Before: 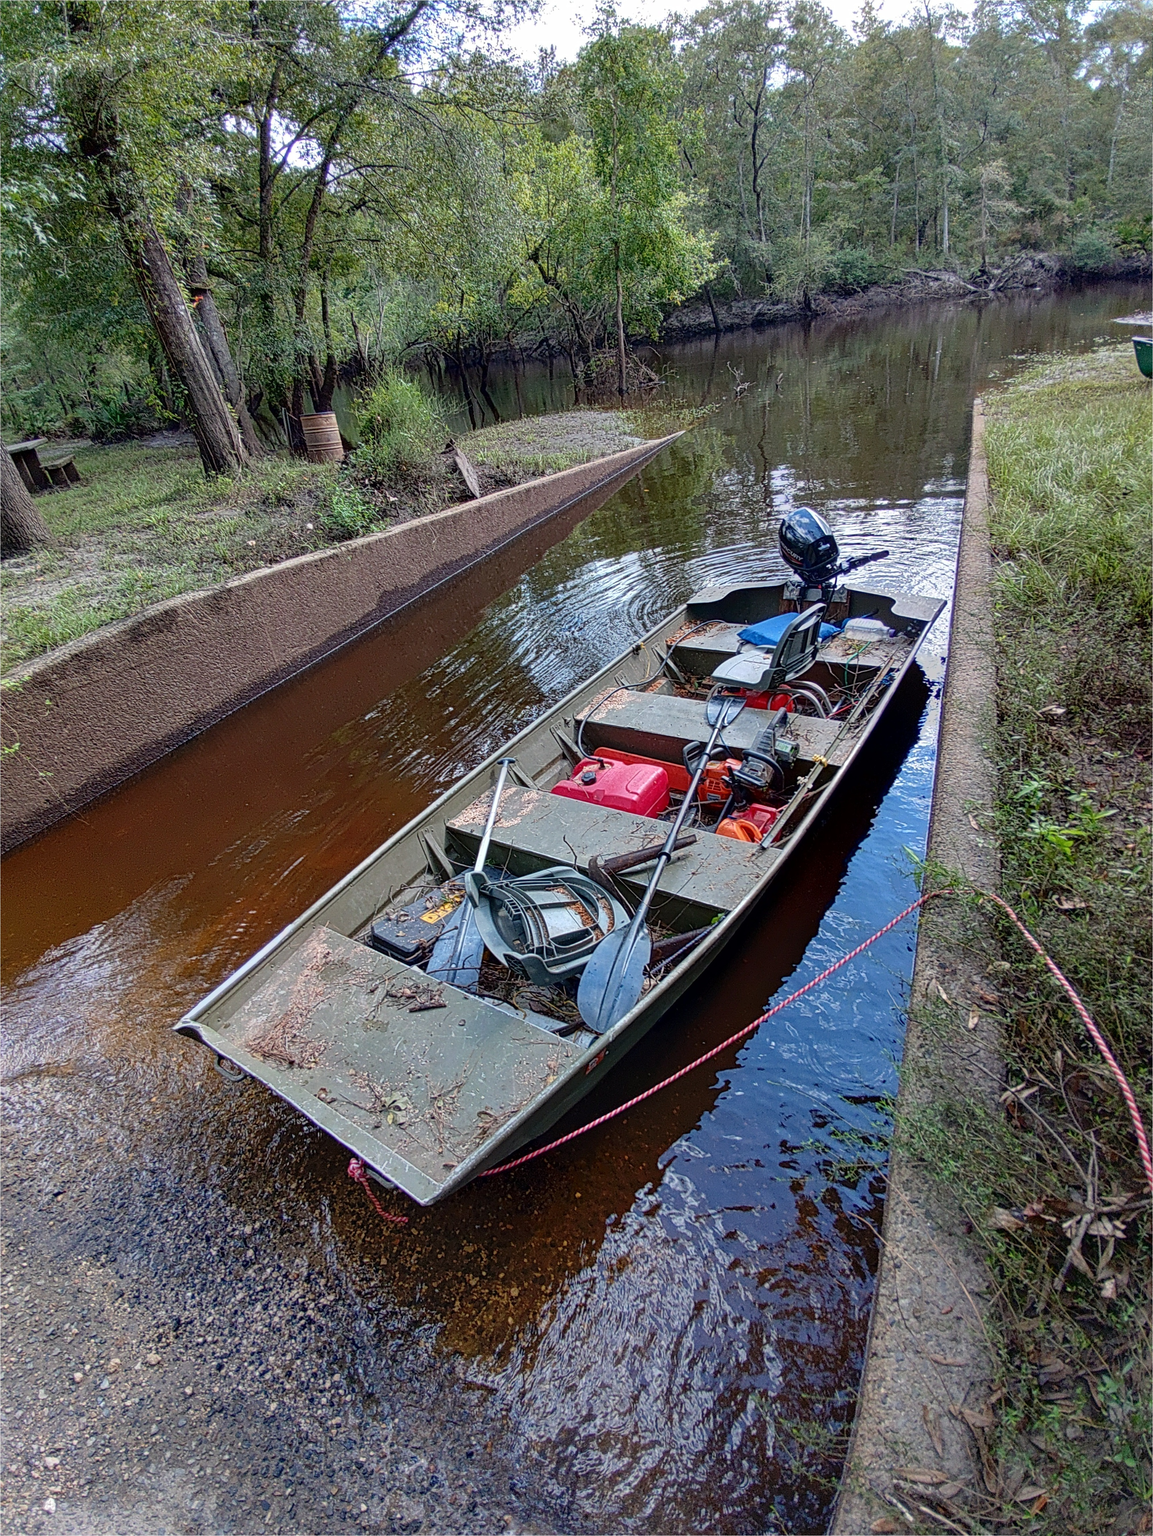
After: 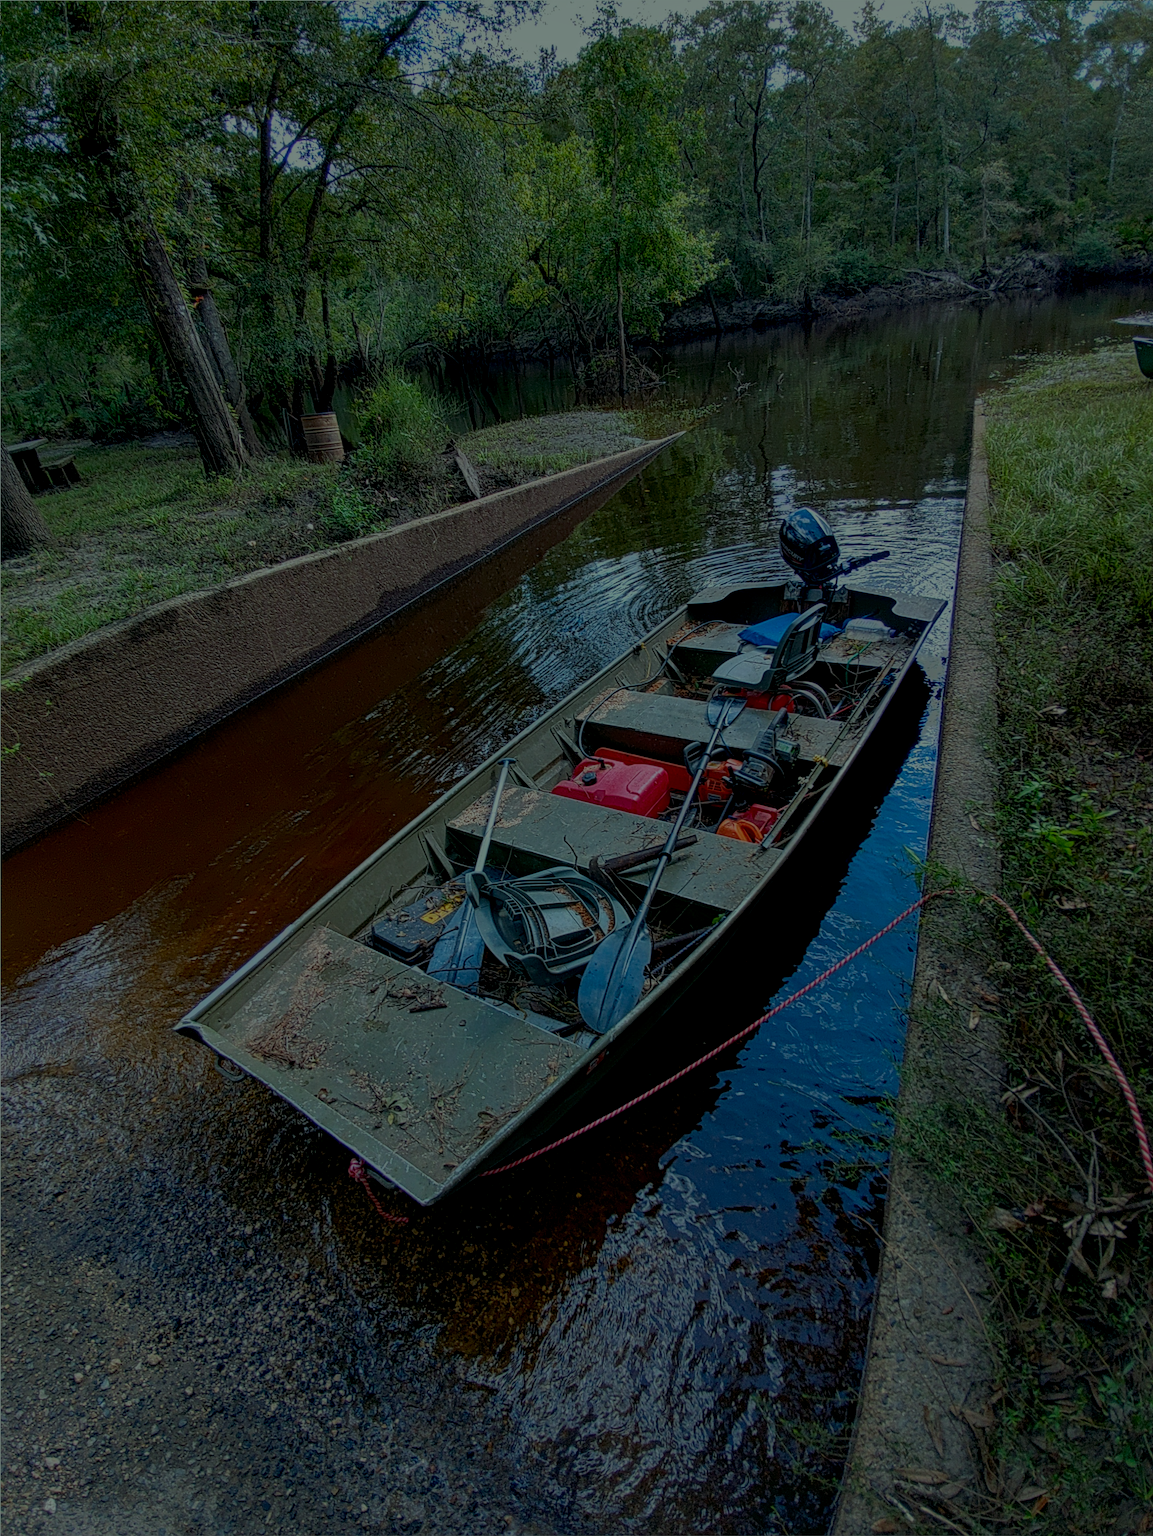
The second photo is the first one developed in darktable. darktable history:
color correction: highlights a* -7.4, highlights b* 1.26, shadows a* -2.81, saturation 1.38
exposure: exposure -2.368 EV, compensate highlight preservation false
local contrast: on, module defaults
